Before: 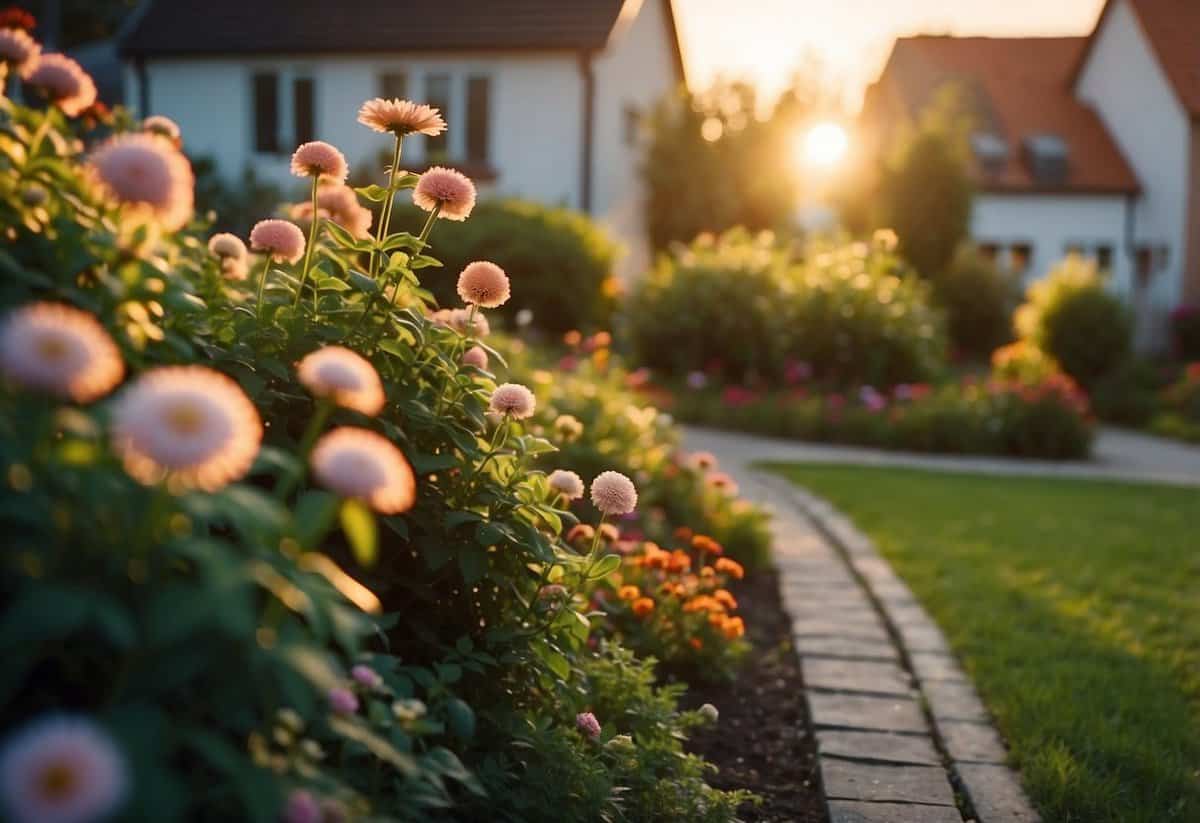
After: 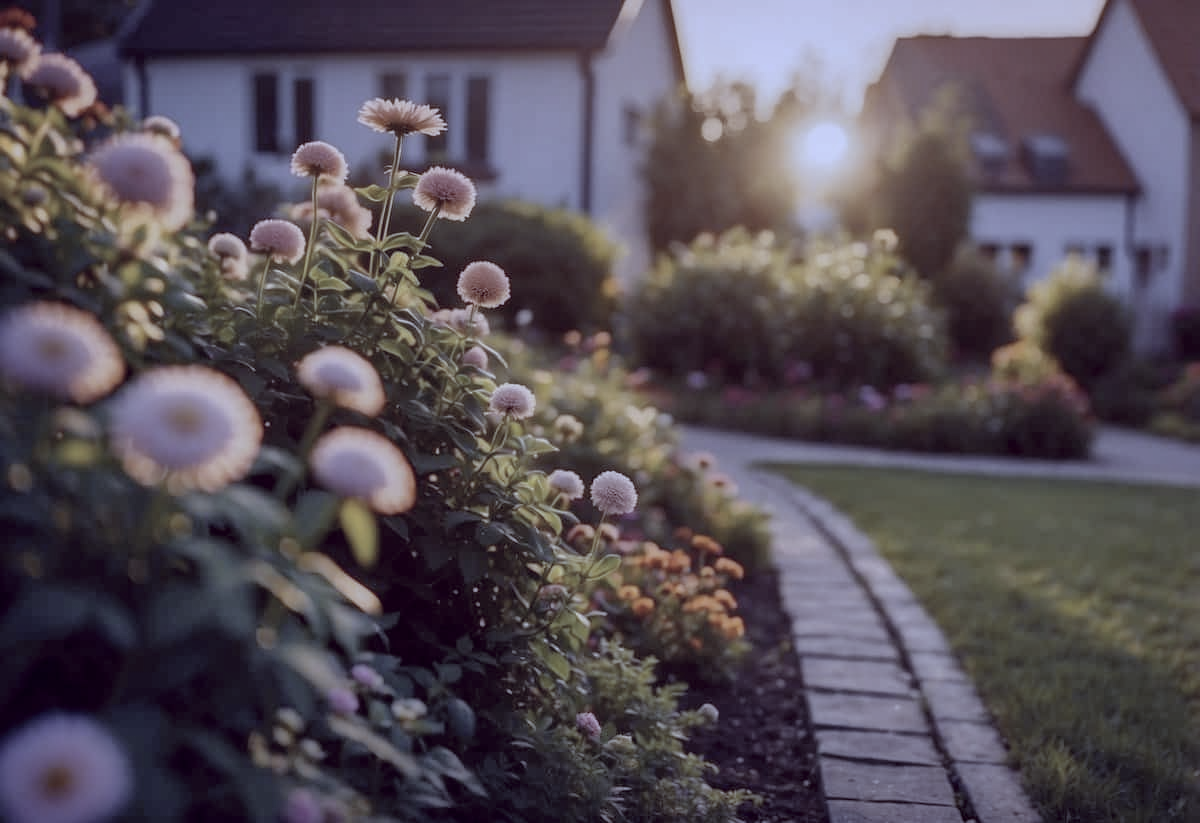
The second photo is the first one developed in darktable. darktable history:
color correction: highlights a* -20.17, highlights b* 20.27, shadows a* 20.03, shadows b* -20.46, saturation 0.43
white balance: red 0.98, blue 1.61
exposure: black level correction 0, exposure -0.721 EV, compensate highlight preservation false
local contrast: on, module defaults
shadows and highlights: on, module defaults
